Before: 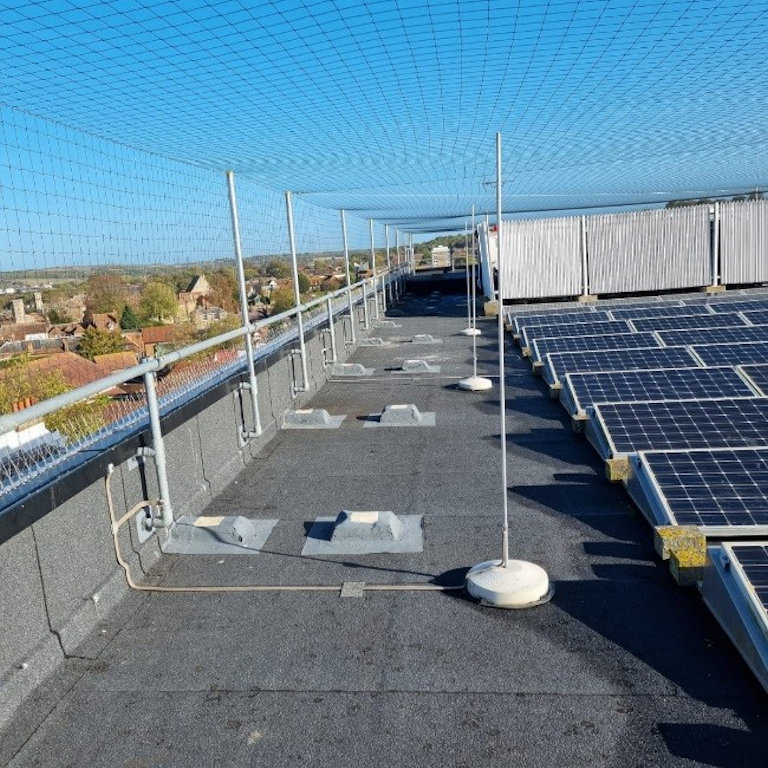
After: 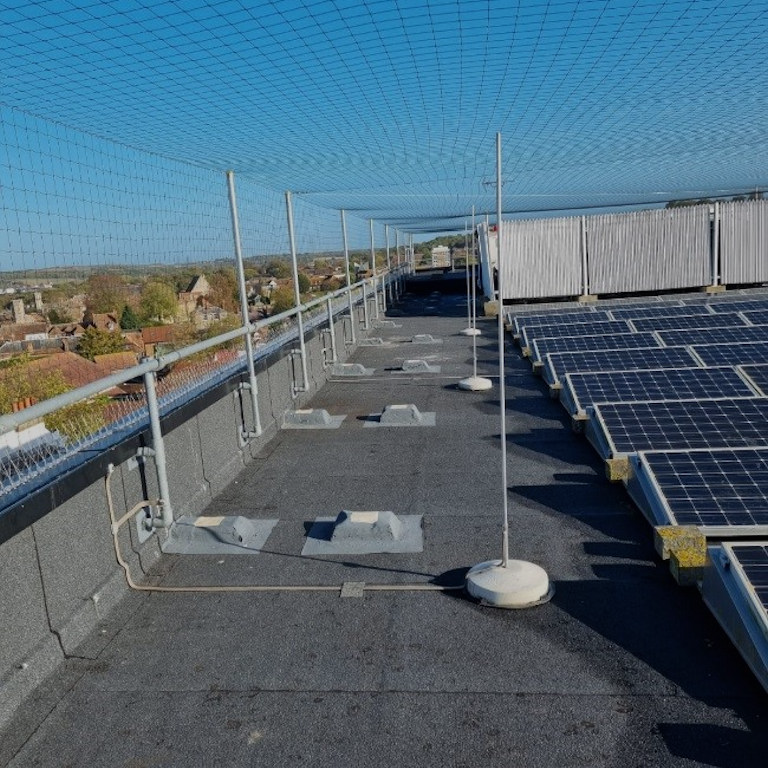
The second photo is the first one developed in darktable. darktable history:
exposure: black level correction 0, exposure -0.698 EV, compensate exposure bias true, compensate highlight preservation false
